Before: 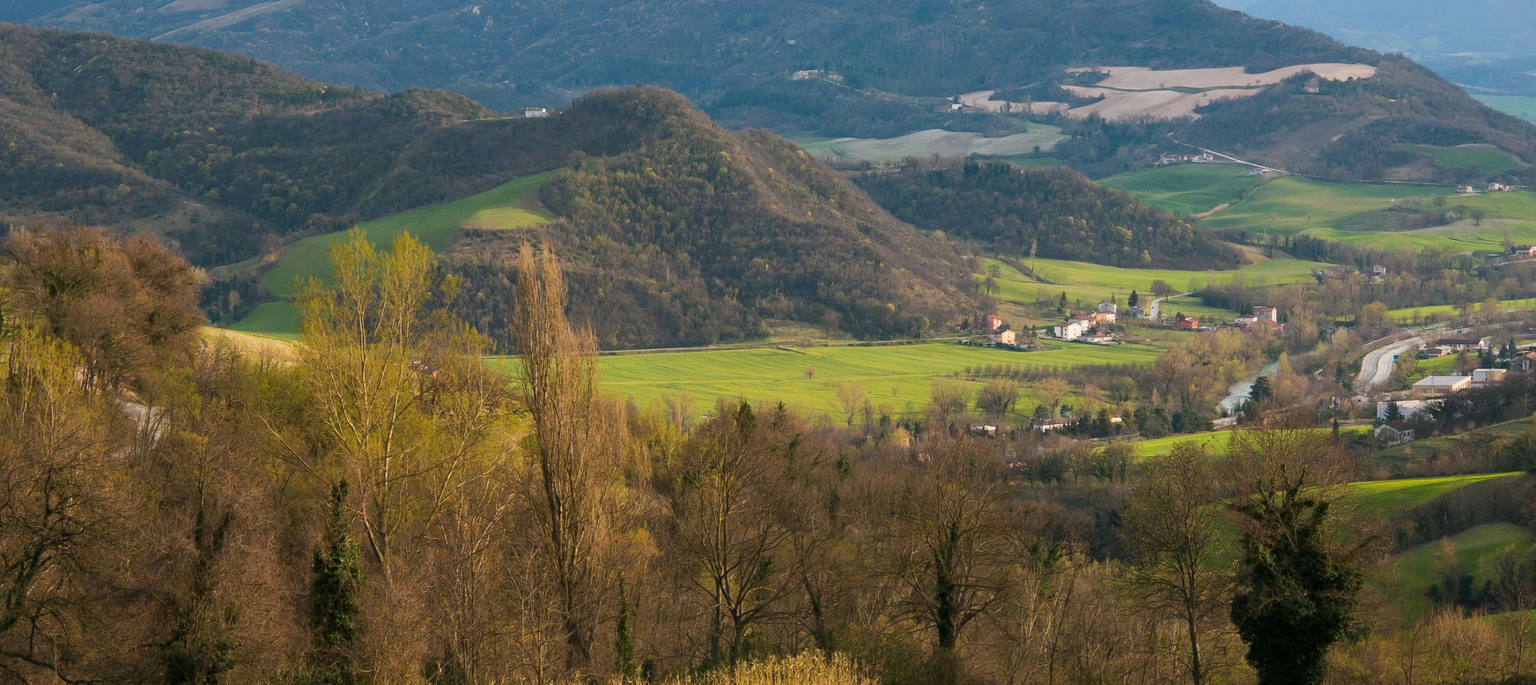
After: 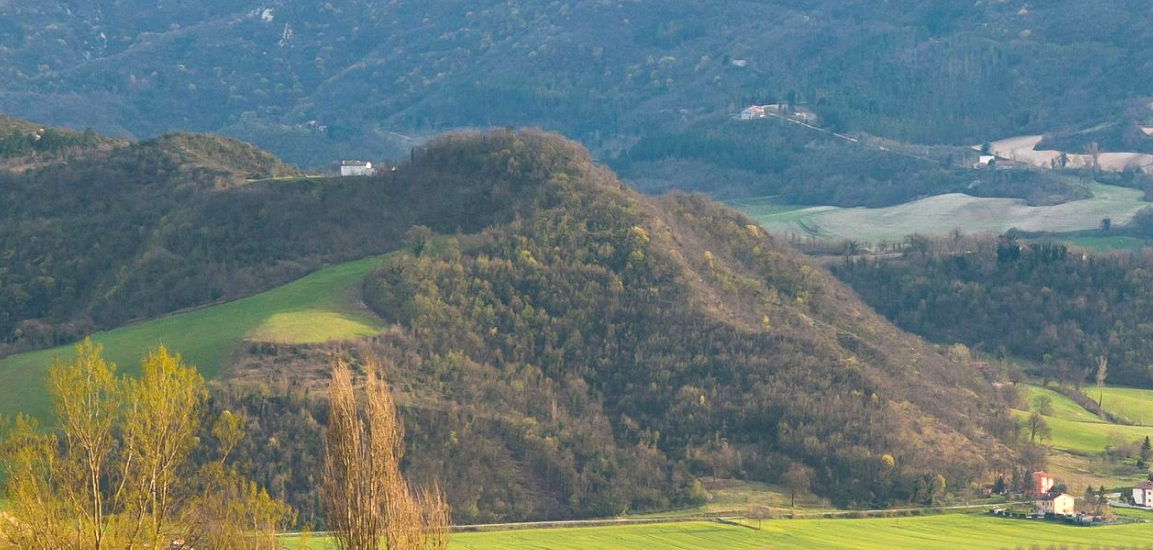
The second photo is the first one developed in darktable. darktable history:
crop: left 19.432%, right 30.41%, bottom 46.286%
exposure: black level correction 0, exposure 0.5 EV, compensate exposure bias true, compensate highlight preservation false
